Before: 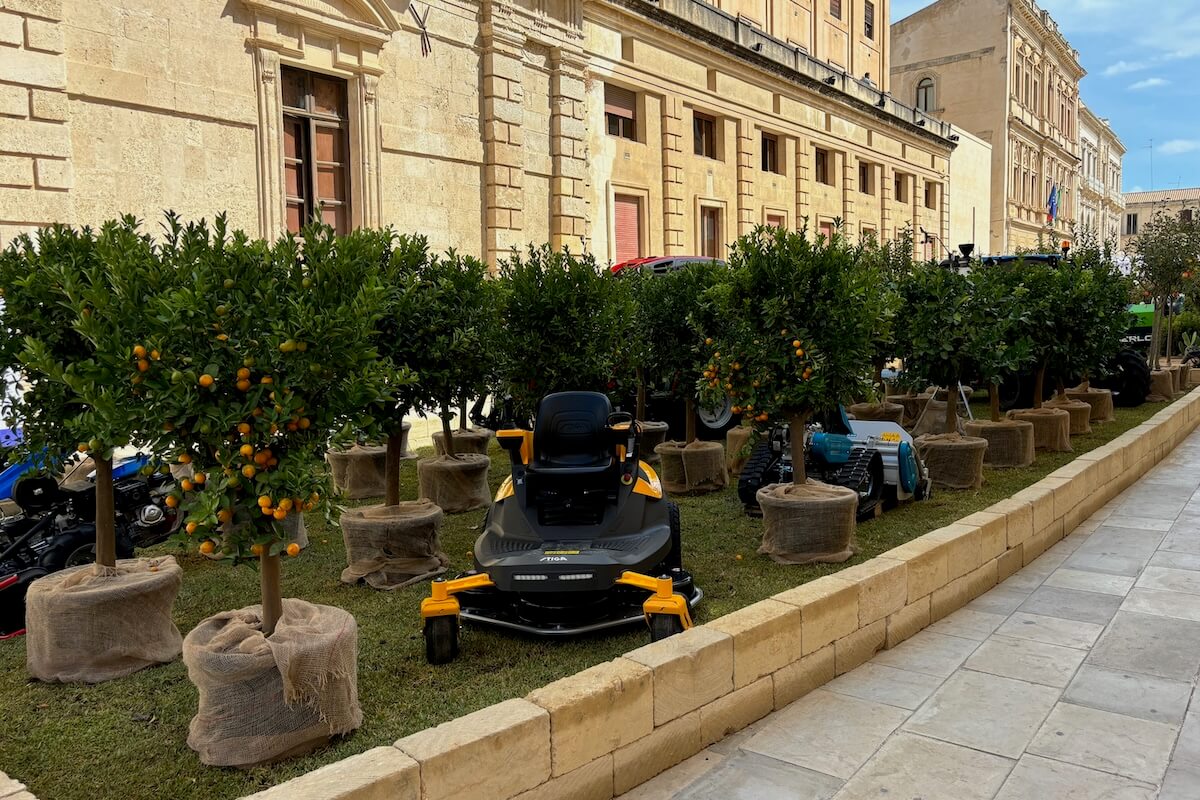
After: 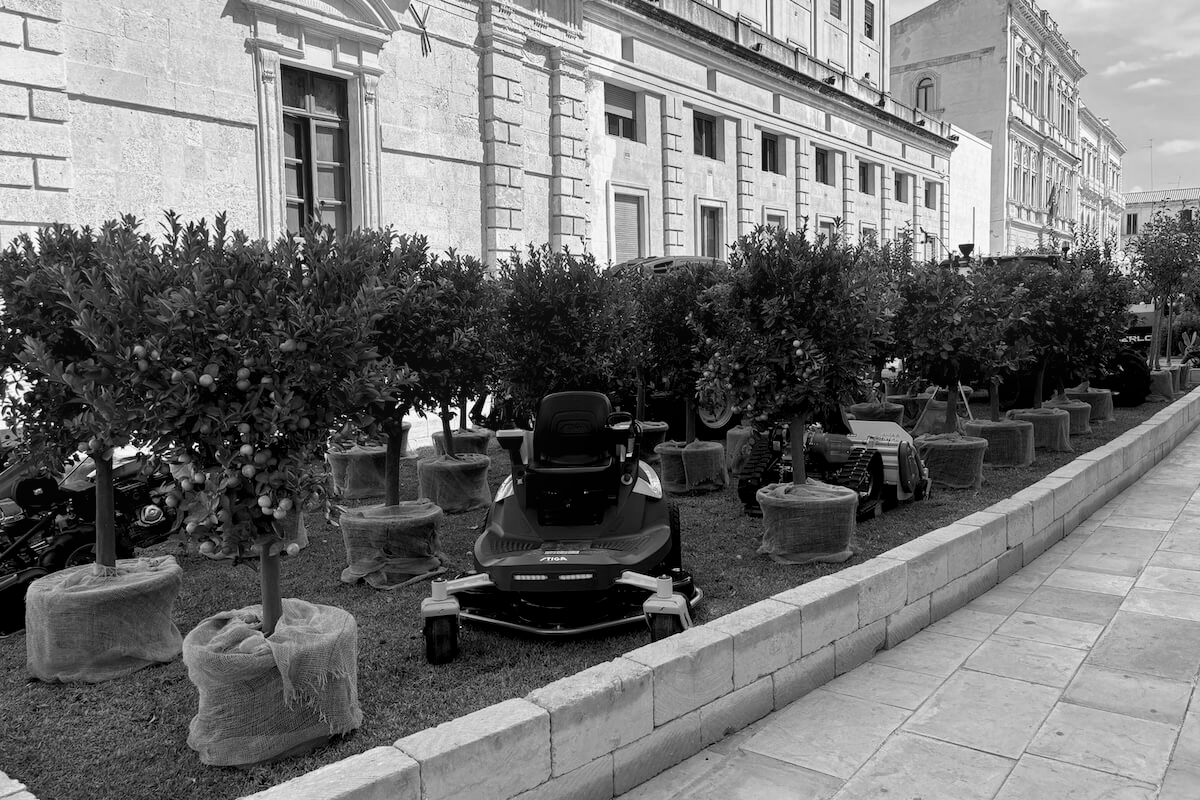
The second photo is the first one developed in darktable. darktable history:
levels: levels [0.016, 0.492, 0.969]
bloom: size 15%, threshold 97%, strength 7%
monochrome: on, module defaults
